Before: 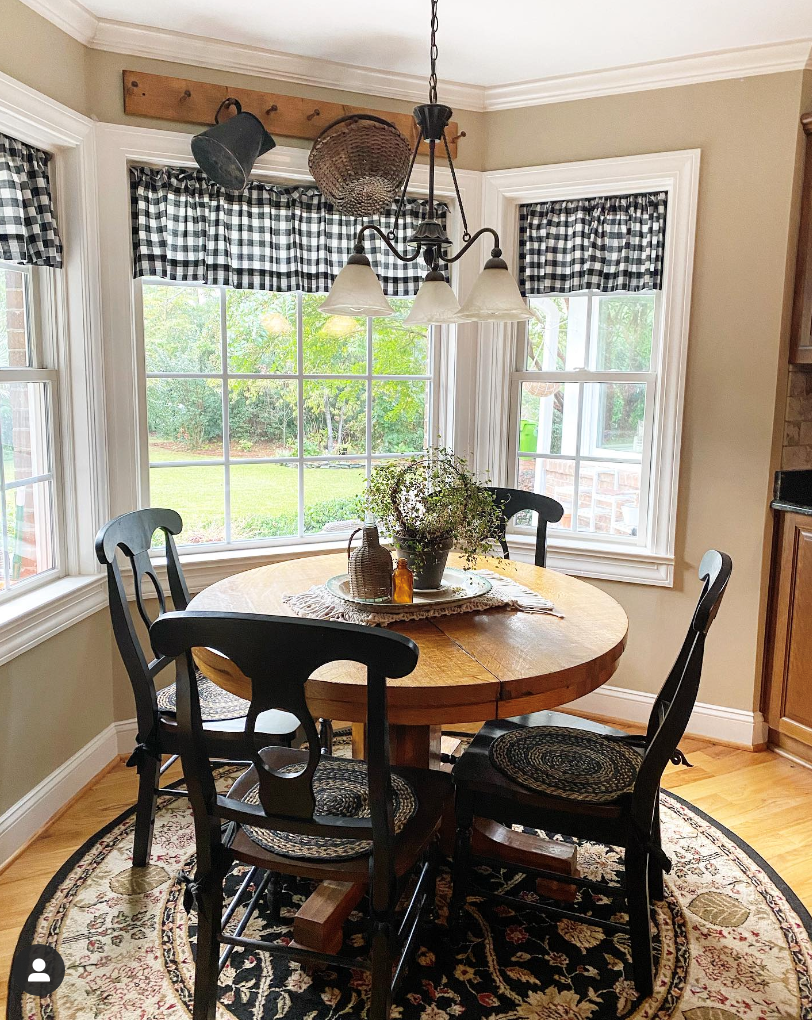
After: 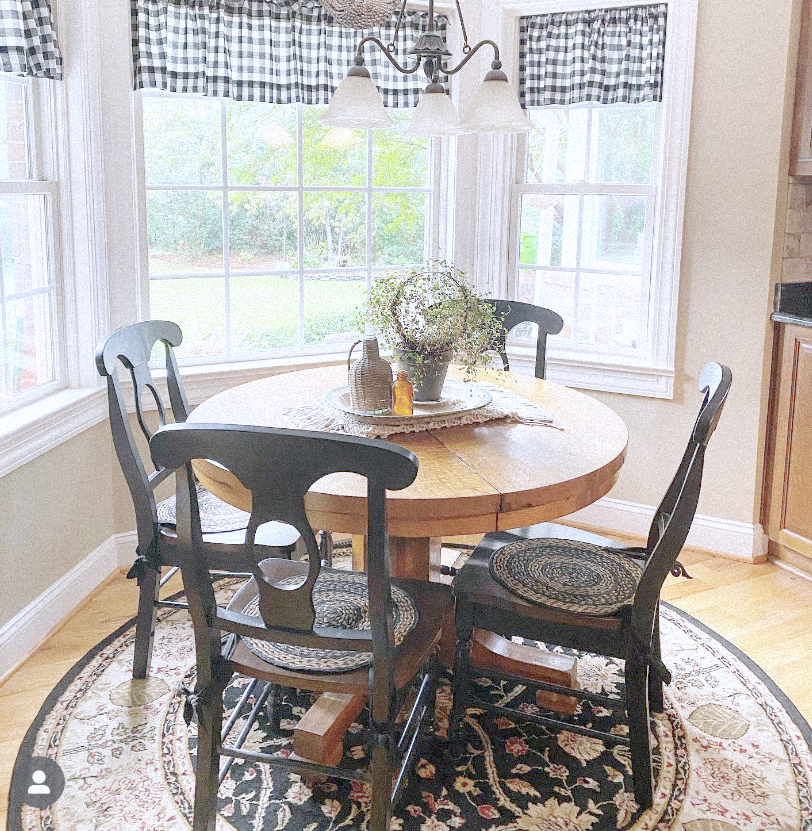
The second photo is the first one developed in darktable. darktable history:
crop and rotate: top 18.507%
grain: mid-tones bias 0%
color calibration: illuminant as shot in camera, x 0.358, y 0.373, temperature 4628.91 K
